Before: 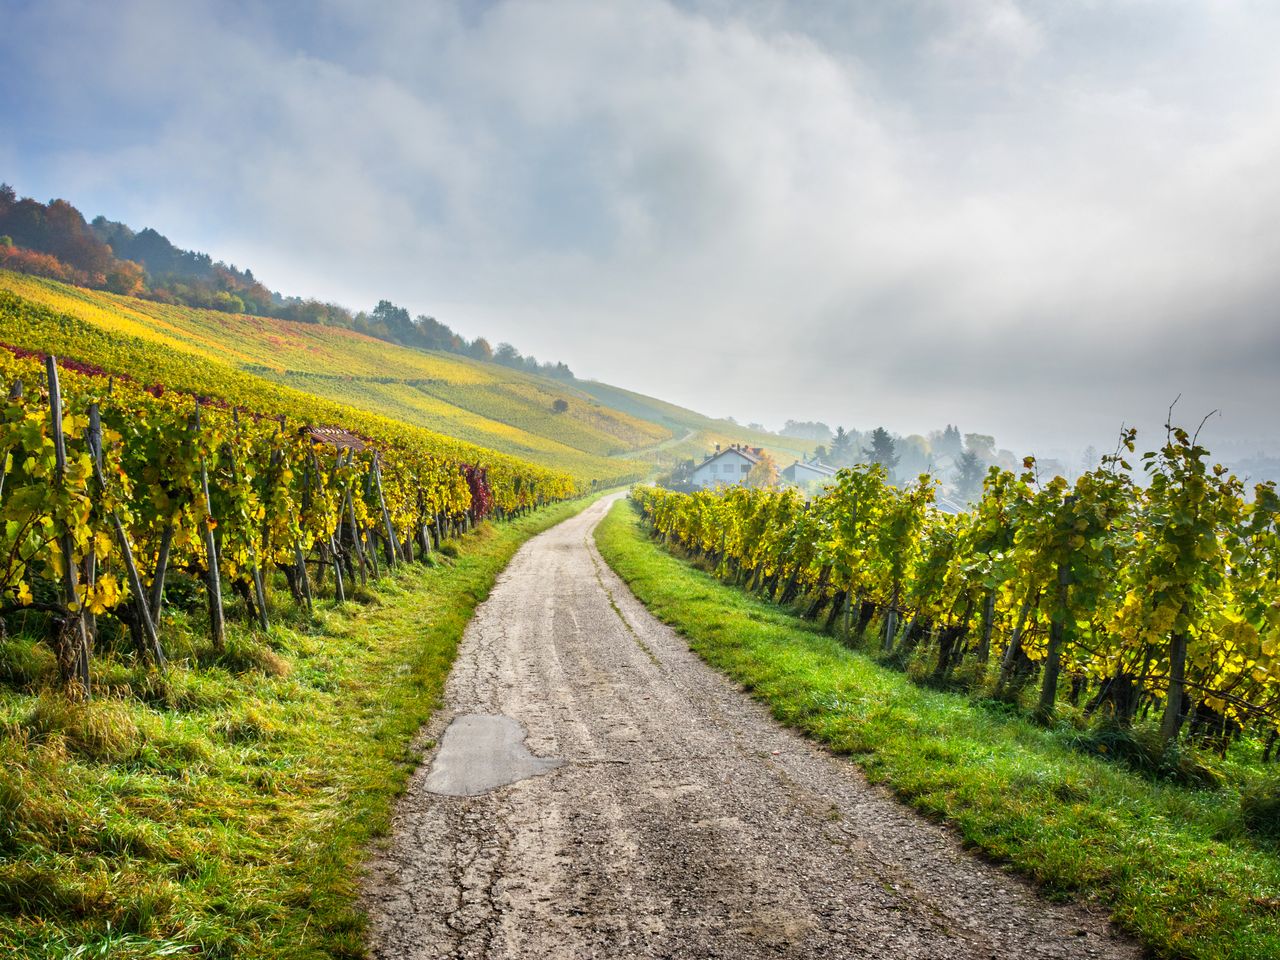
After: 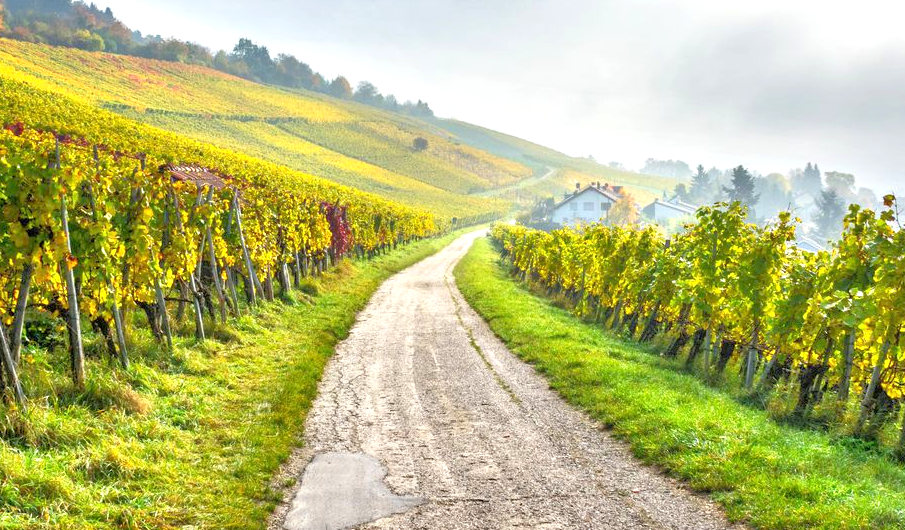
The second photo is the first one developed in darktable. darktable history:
tone equalizer: -7 EV 0.157 EV, -6 EV 0.625 EV, -5 EV 1.19 EV, -4 EV 1.3 EV, -3 EV 1.14 EV, -2 EV 0.6 EV, -1 EV 0.16 EV
exposure: exposure 0.504 EV, compensate highlight preservation false
crop: left 11.006%, top 27.368%, right 18.269%, bottom 17.196%
